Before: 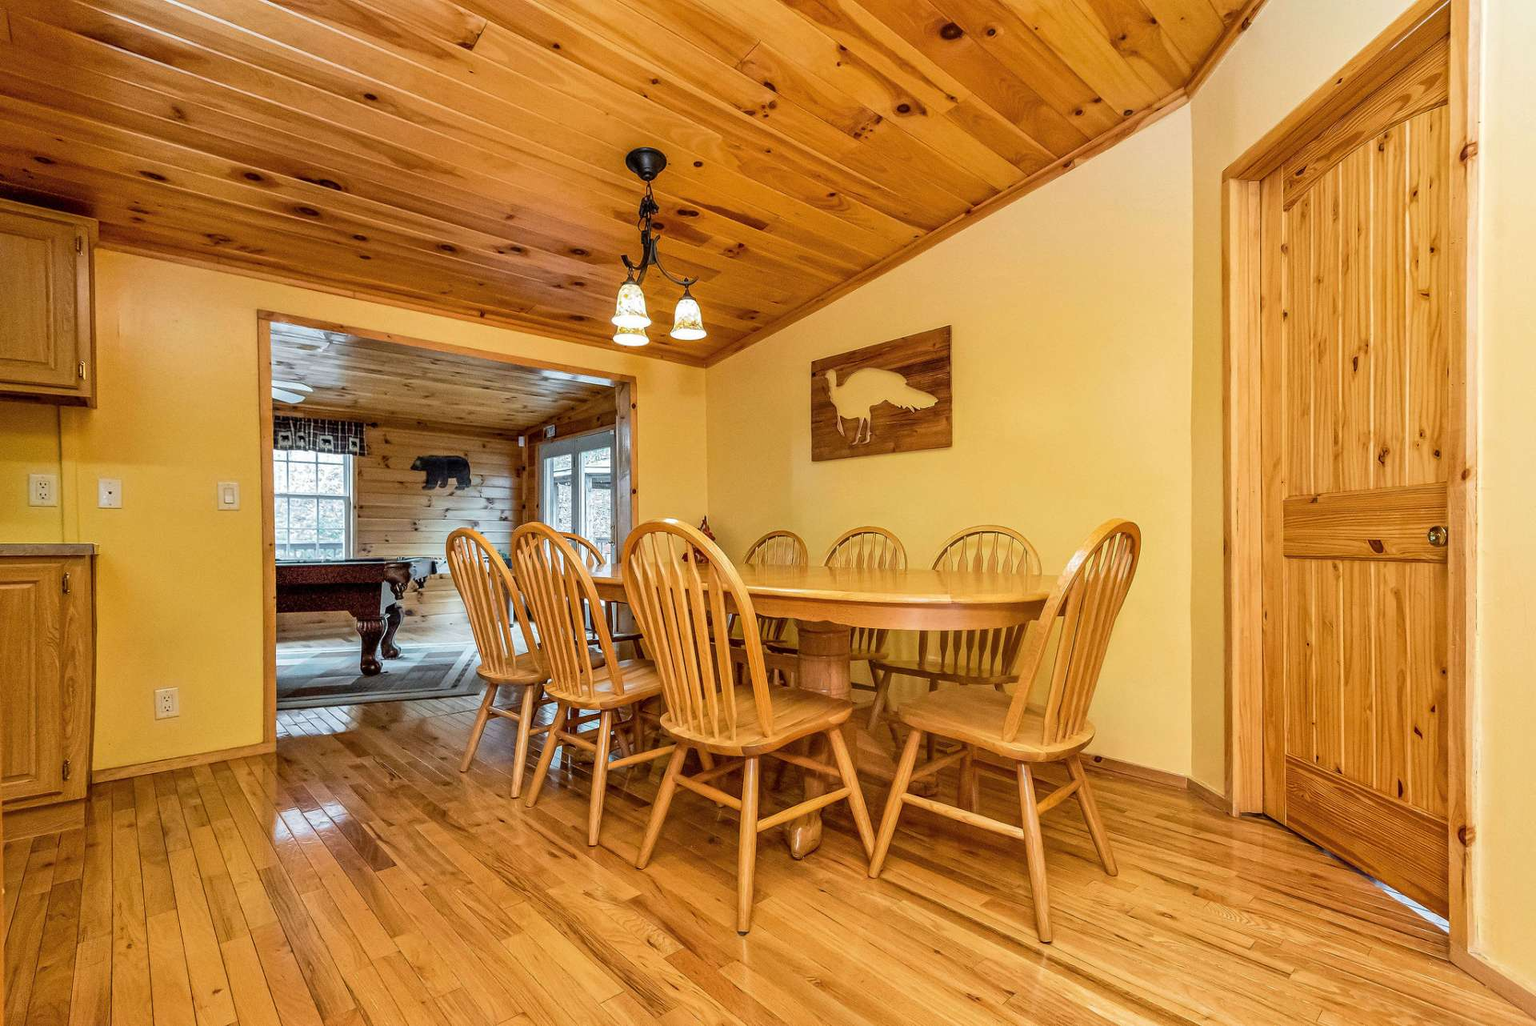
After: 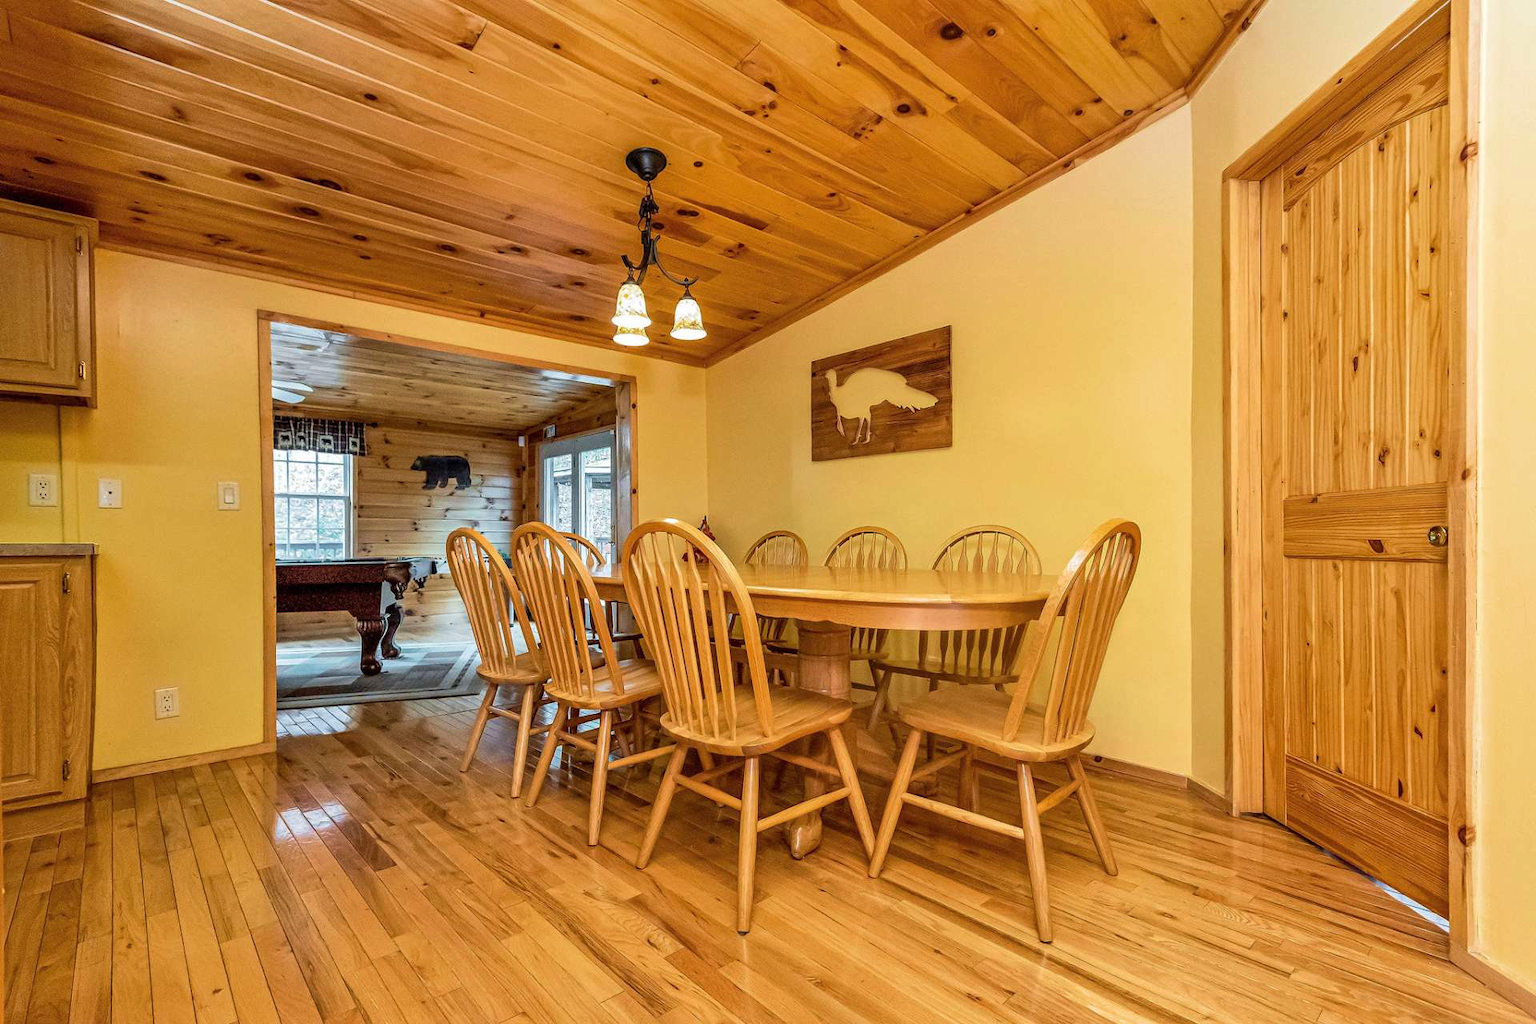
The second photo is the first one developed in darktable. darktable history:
crop: bottom 0.071%
velvia: on, module defaults
